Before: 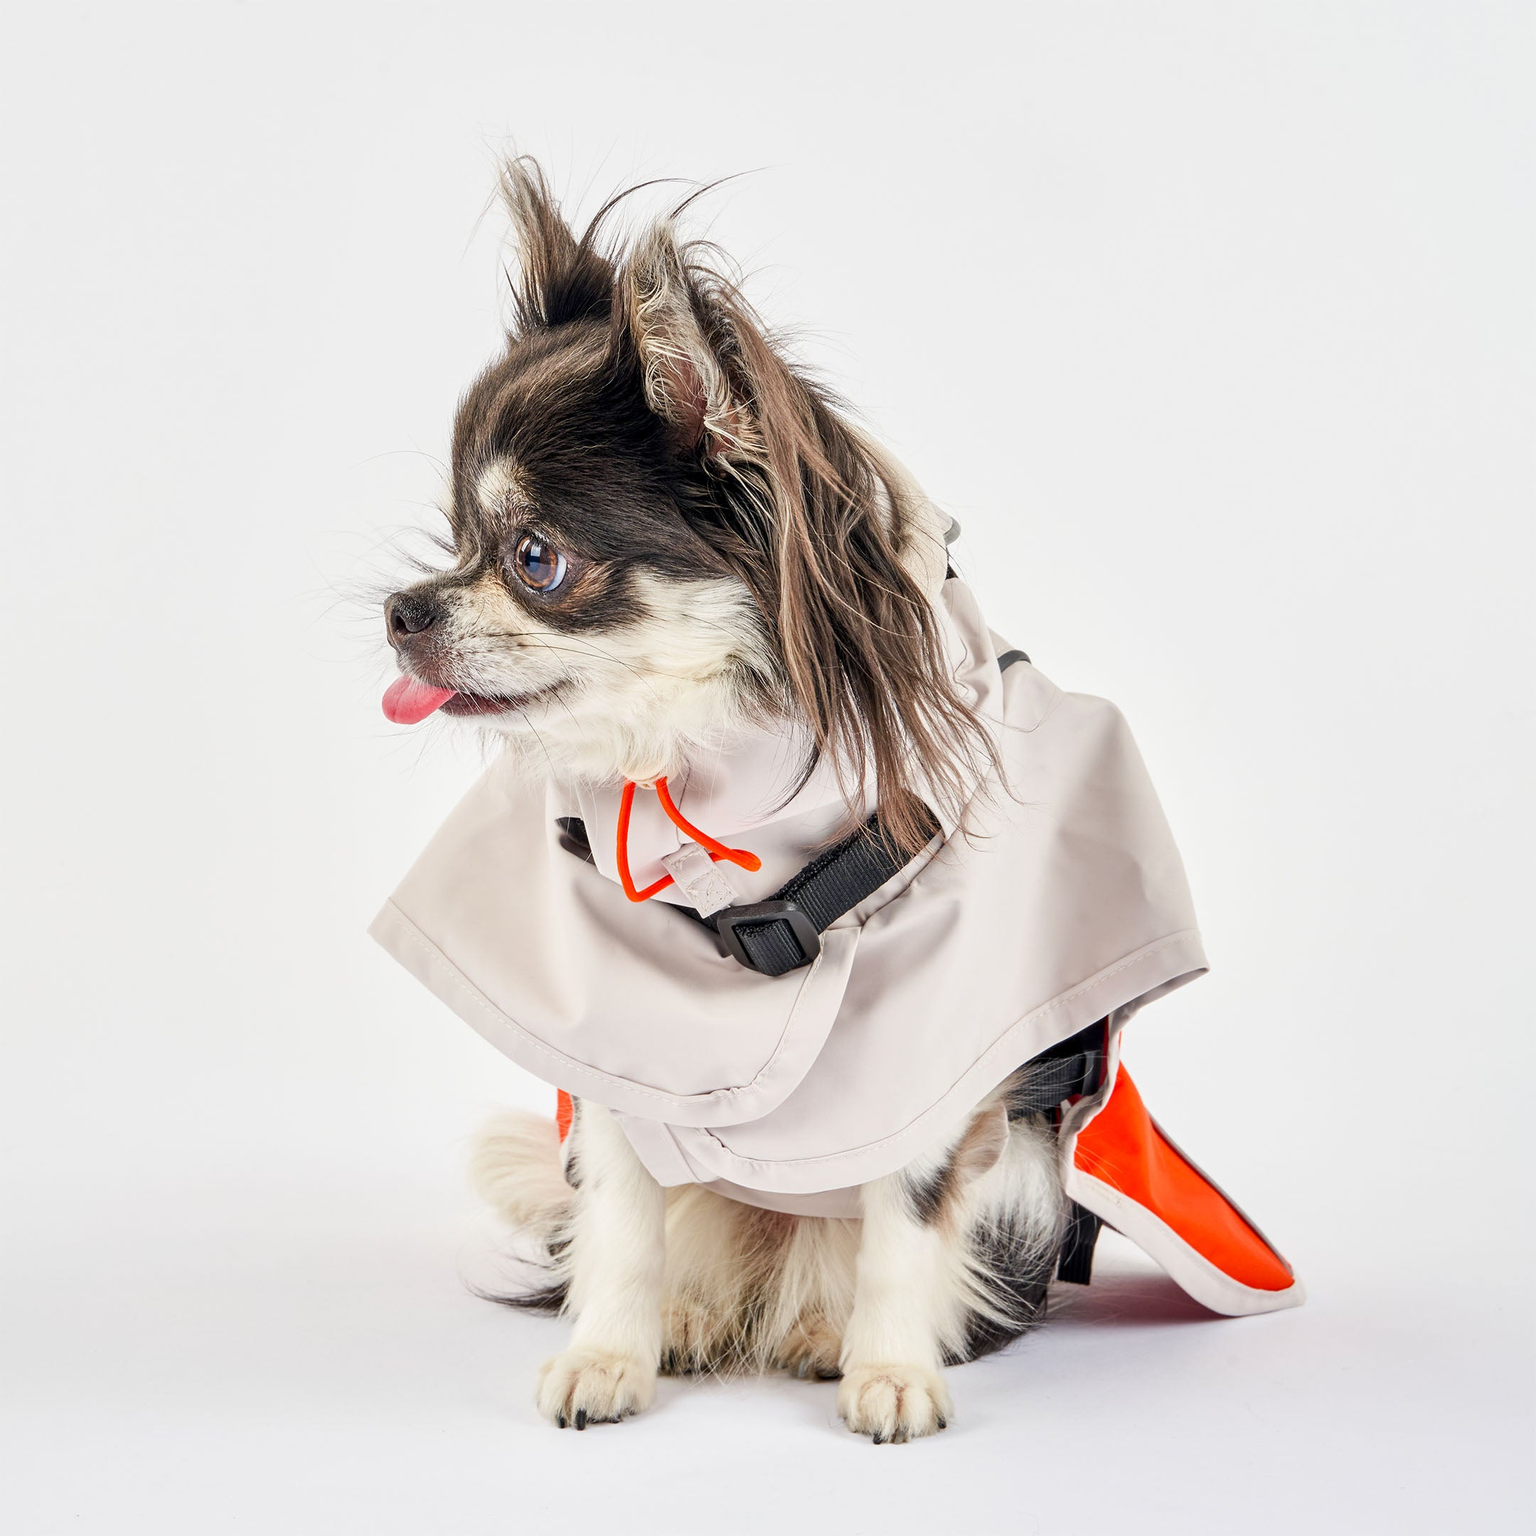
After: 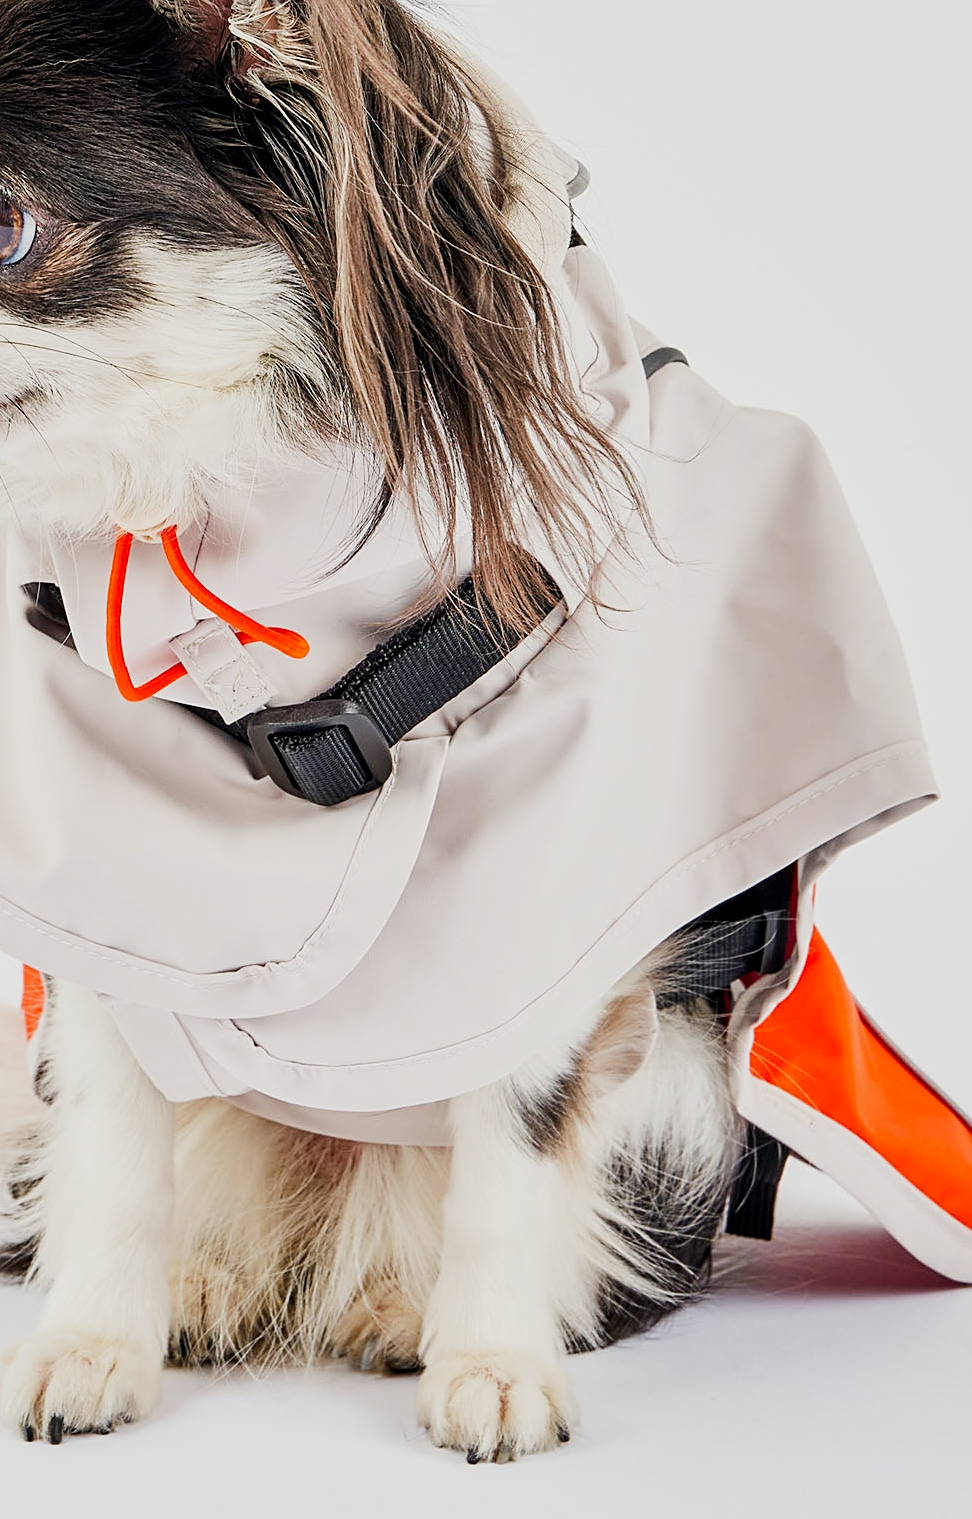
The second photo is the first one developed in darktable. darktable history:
crop: left 35.267%, top 26.289%, right 19.72%, bottom 3.375%
sharpen: on, module defaults
tone curve: curves: ch0 [(0, 0) (0.091, 0.066) (0.184, 0.16) (0.491, 0.519) (0.748, 0.765) (1, 0.919)]; ch1 [(0, 0) (0.179, 0.173) (0.322, 0.32) (0.424, 0.424) (0.502, 0.504) (0.56, 0.575) (0.631, 0.675) (0.777, 0.806) (1, 1)]; ch2 [(0, 0) (0.434, 0.447) (0.485, 0.495) (0.524, 0.563) (0.676, 0.691) (1, 1)], preserve colors none
